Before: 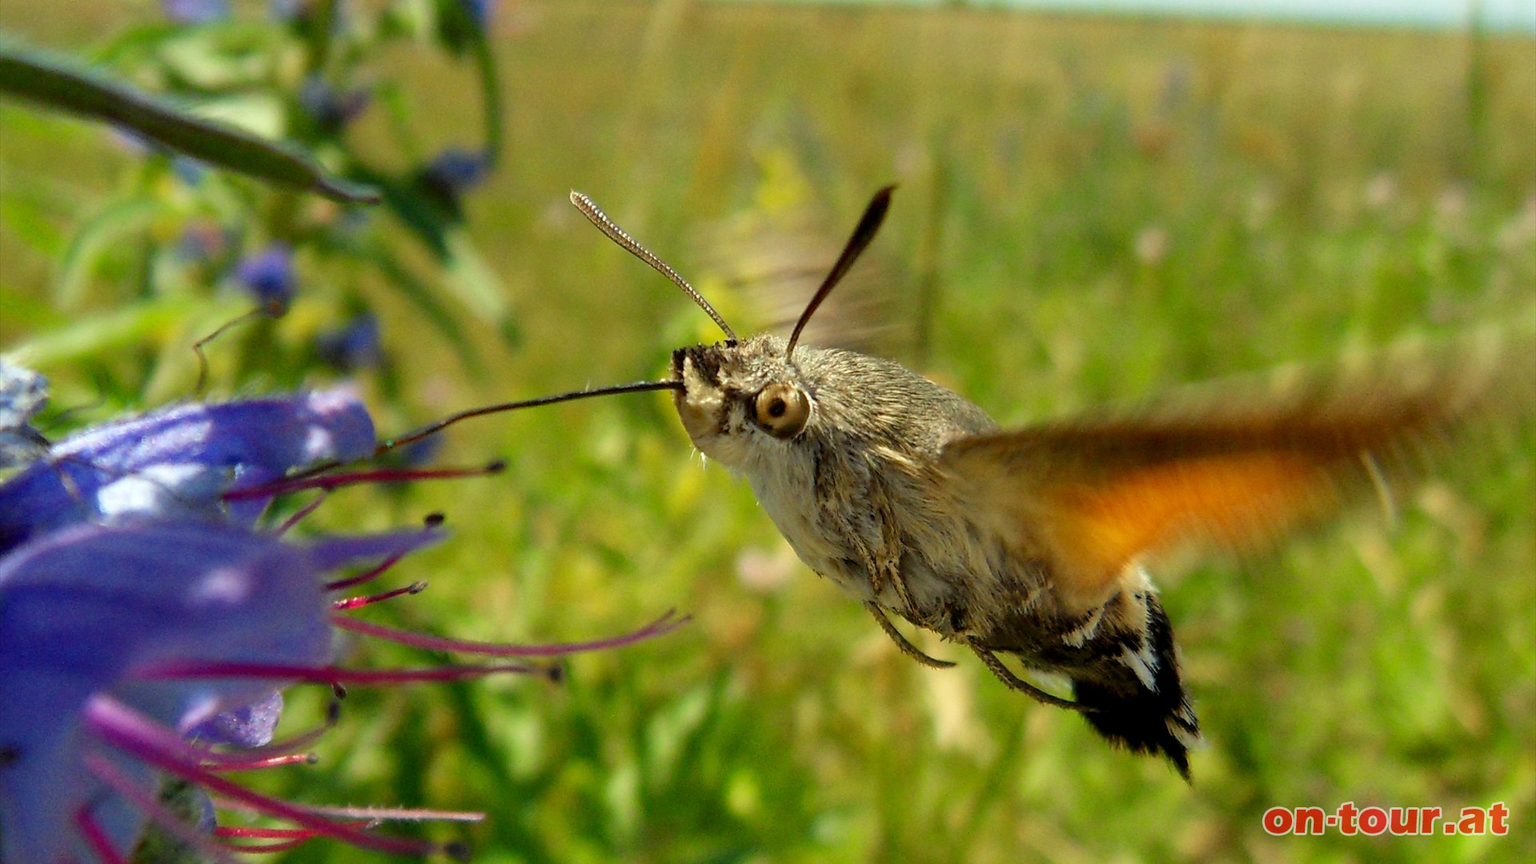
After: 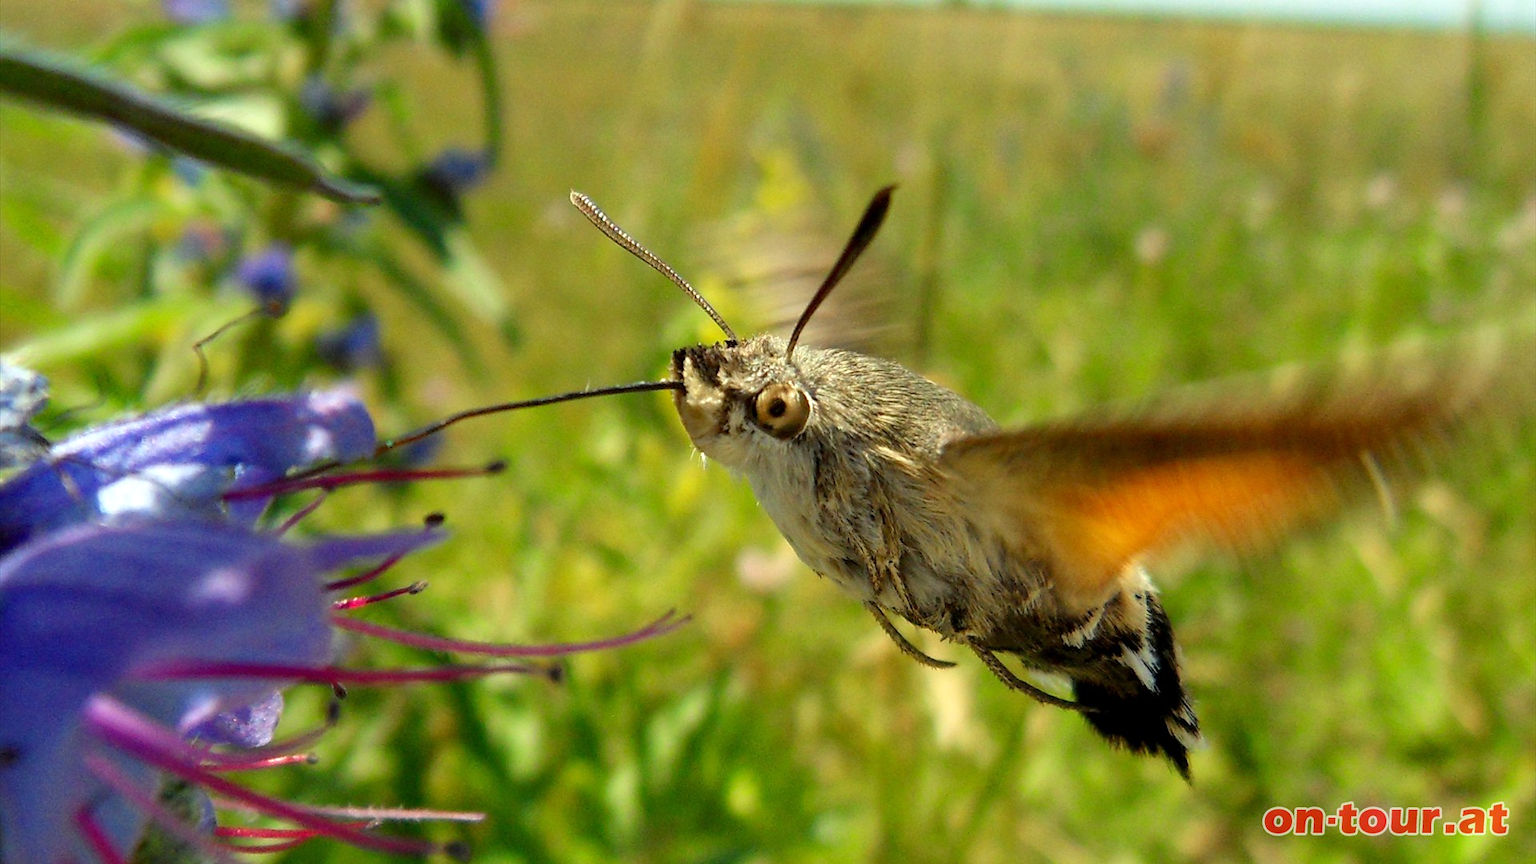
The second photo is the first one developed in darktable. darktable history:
exposure: exposure 0.203 EV, compensate highlight preservation false
